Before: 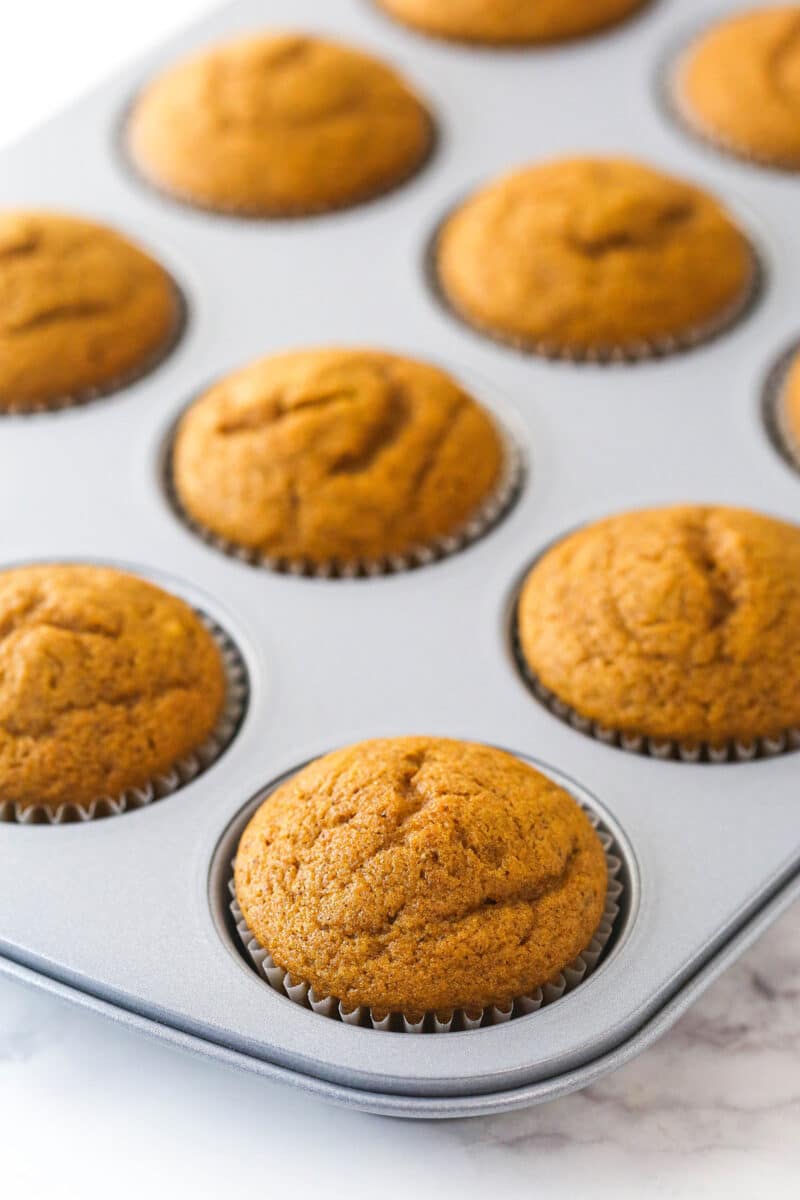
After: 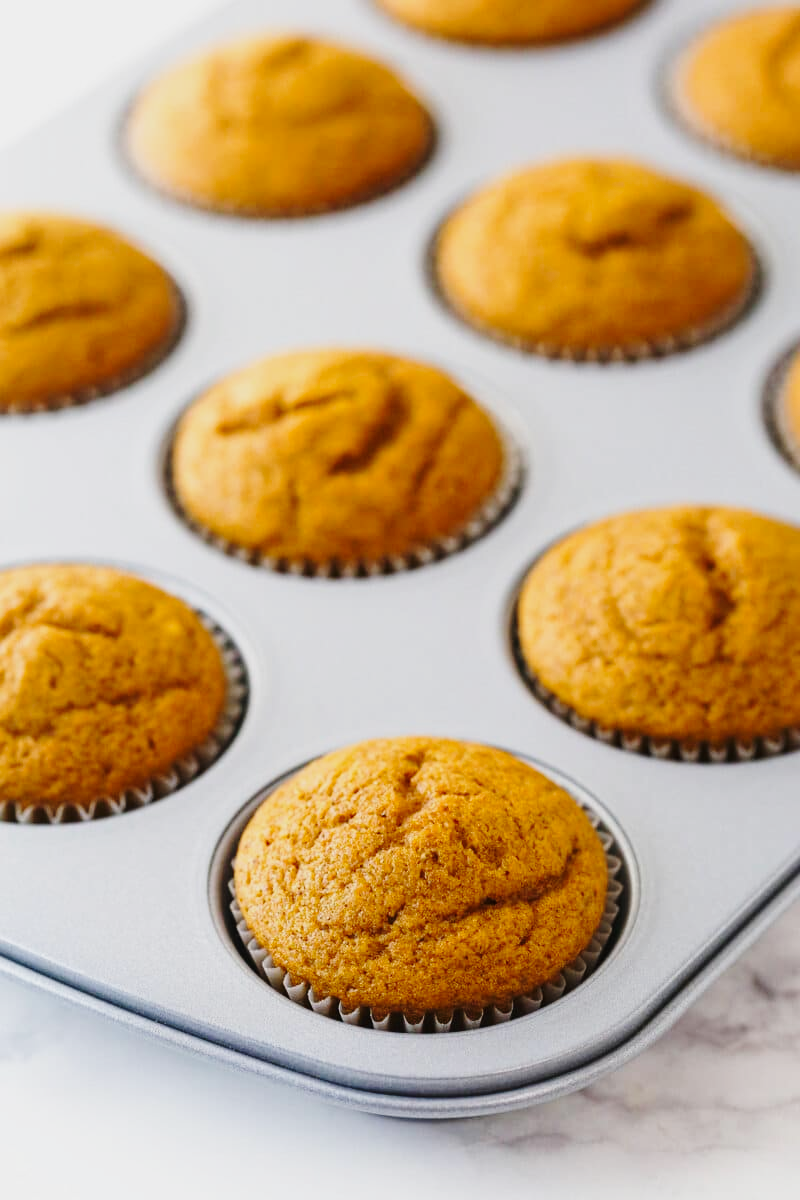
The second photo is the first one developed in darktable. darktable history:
base curve: curves: ch0 [(0, 0) (0.028, 0.03) (0.121, 0.232) (0.46, 0.748) (0.859, 0.968) (1, 1)], preserve colors none
exposure: black level correction 0, exposure -0.762 EV, compensate highlight preservation false
